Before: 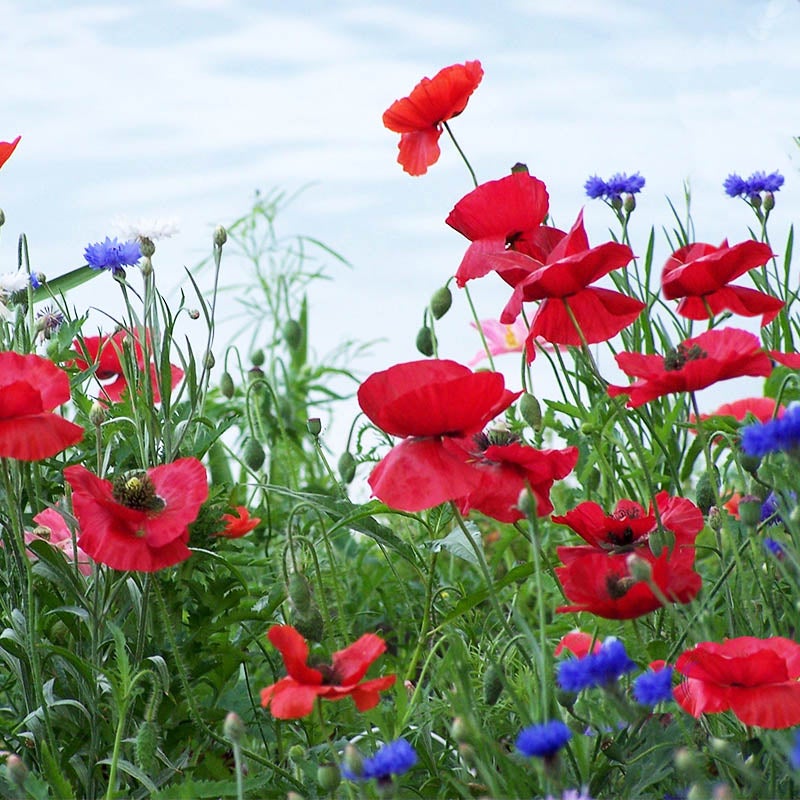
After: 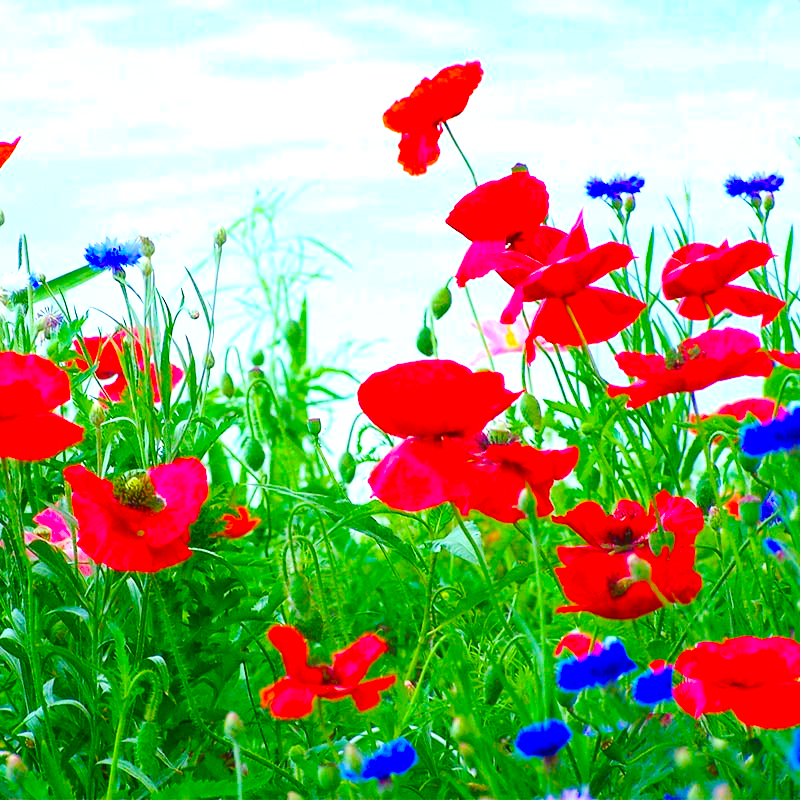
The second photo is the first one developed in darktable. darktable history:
color balance rgb: linear chroma grading › global chroma 25%, perceptual saturation grading › global saturation 45%, perceptual saturation grading › highlights -50%, perceptual saturation grading › shadows 30%, perceptual brilliance grading › global brilliance 18%, global vibrance 40%
color correction: highlights a* -7.33, highlights b* 1.26, shadows a* -3.55, saturation 1.4
base curve: curves: ch0 [(0, 0) (0.158, 0.273) (0.879, 0.895) (1, 1)], preserve colors none
contrast equalizer: octaves 7, y [[0.6 ×6], [0.55 ×6], [0 ×6], [0 ×6], [0 ×6]], mix -0.3
